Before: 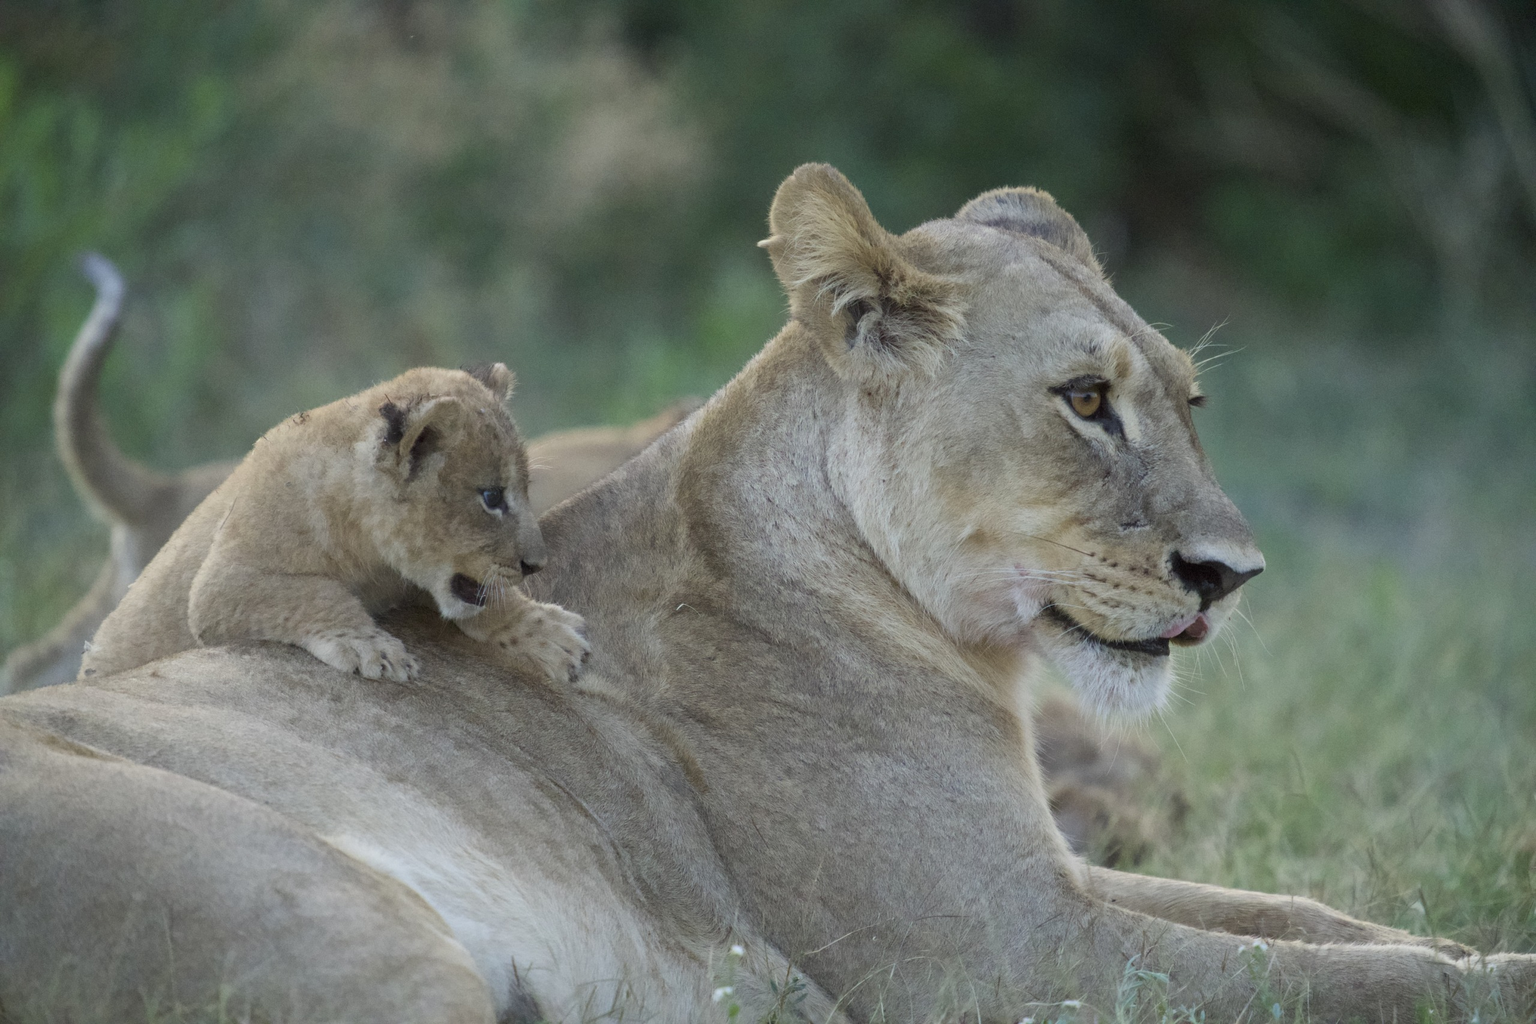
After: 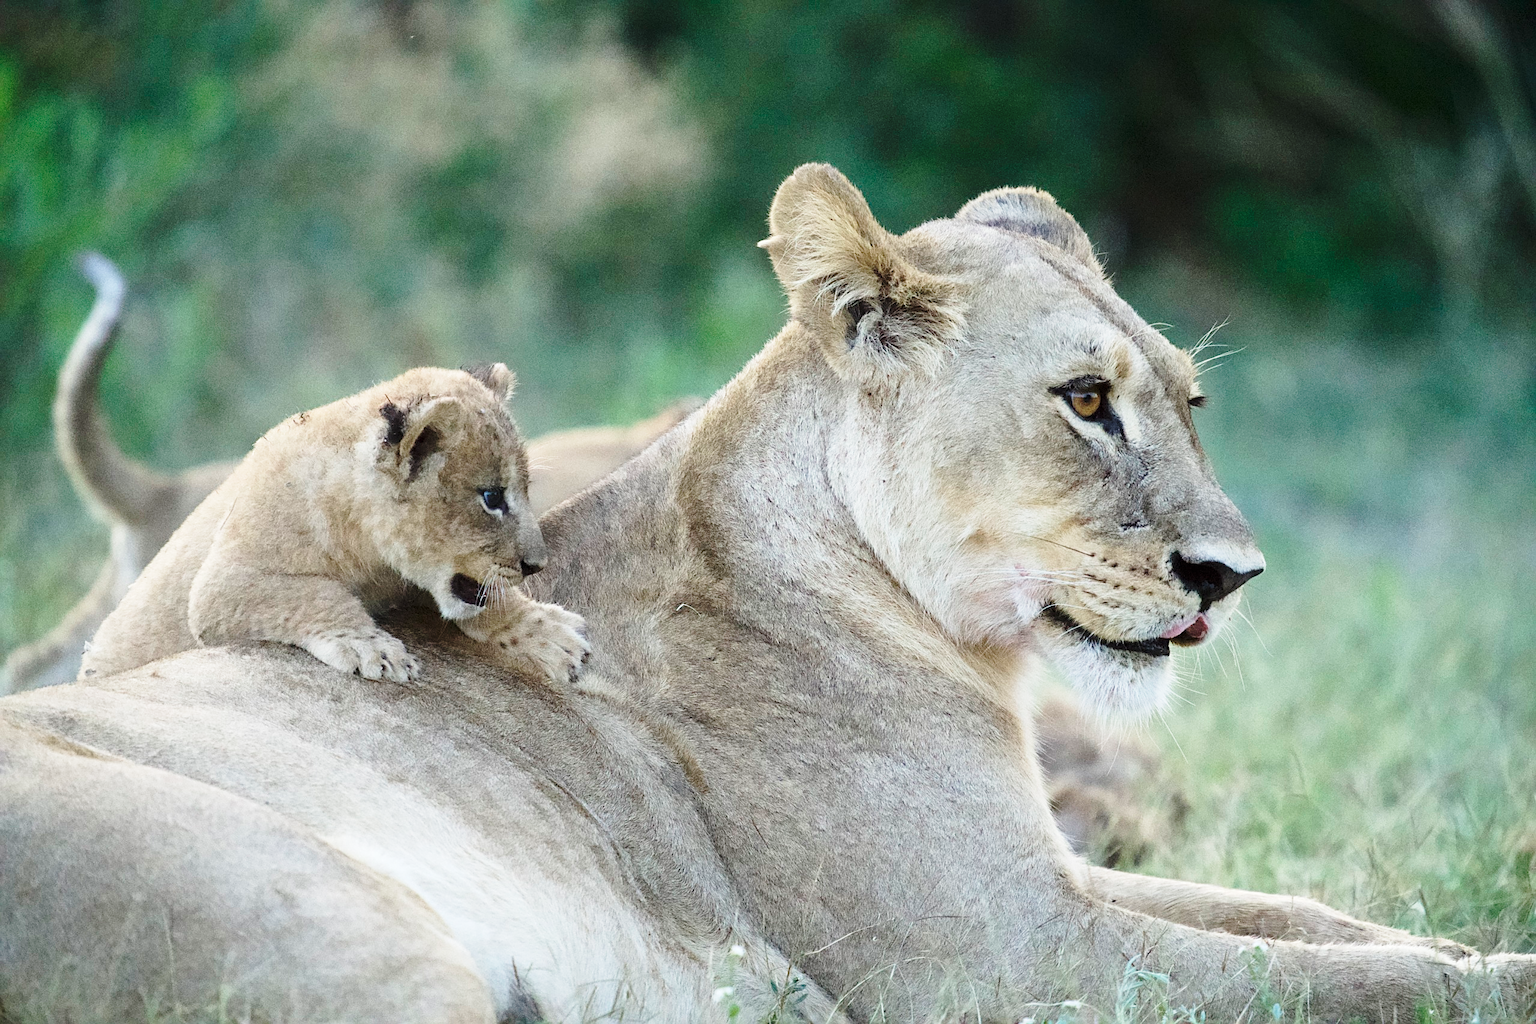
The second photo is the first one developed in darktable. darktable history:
tone equalizer: -8 EV -0.453 EV, -7 EV -0.377 EV, -6 EV -0.357 EV, -5 EV -0.231 EV, -3 EV 0.232 EV, -2 EV 0.334 EV, -1 EV 0.369 EV, +0 EV 0.397 EV, edges refinement/feathering 500, mask exposure compensation -1.57 EV, preserve details no
sharpen: on, module defaults
base curve: curves: ch0 [(0, 0) (0.028, 0.03) (0.121, 0.232) (0.46, 0.748) (0.859, 0.968) (1, 1)], preserve colors none
